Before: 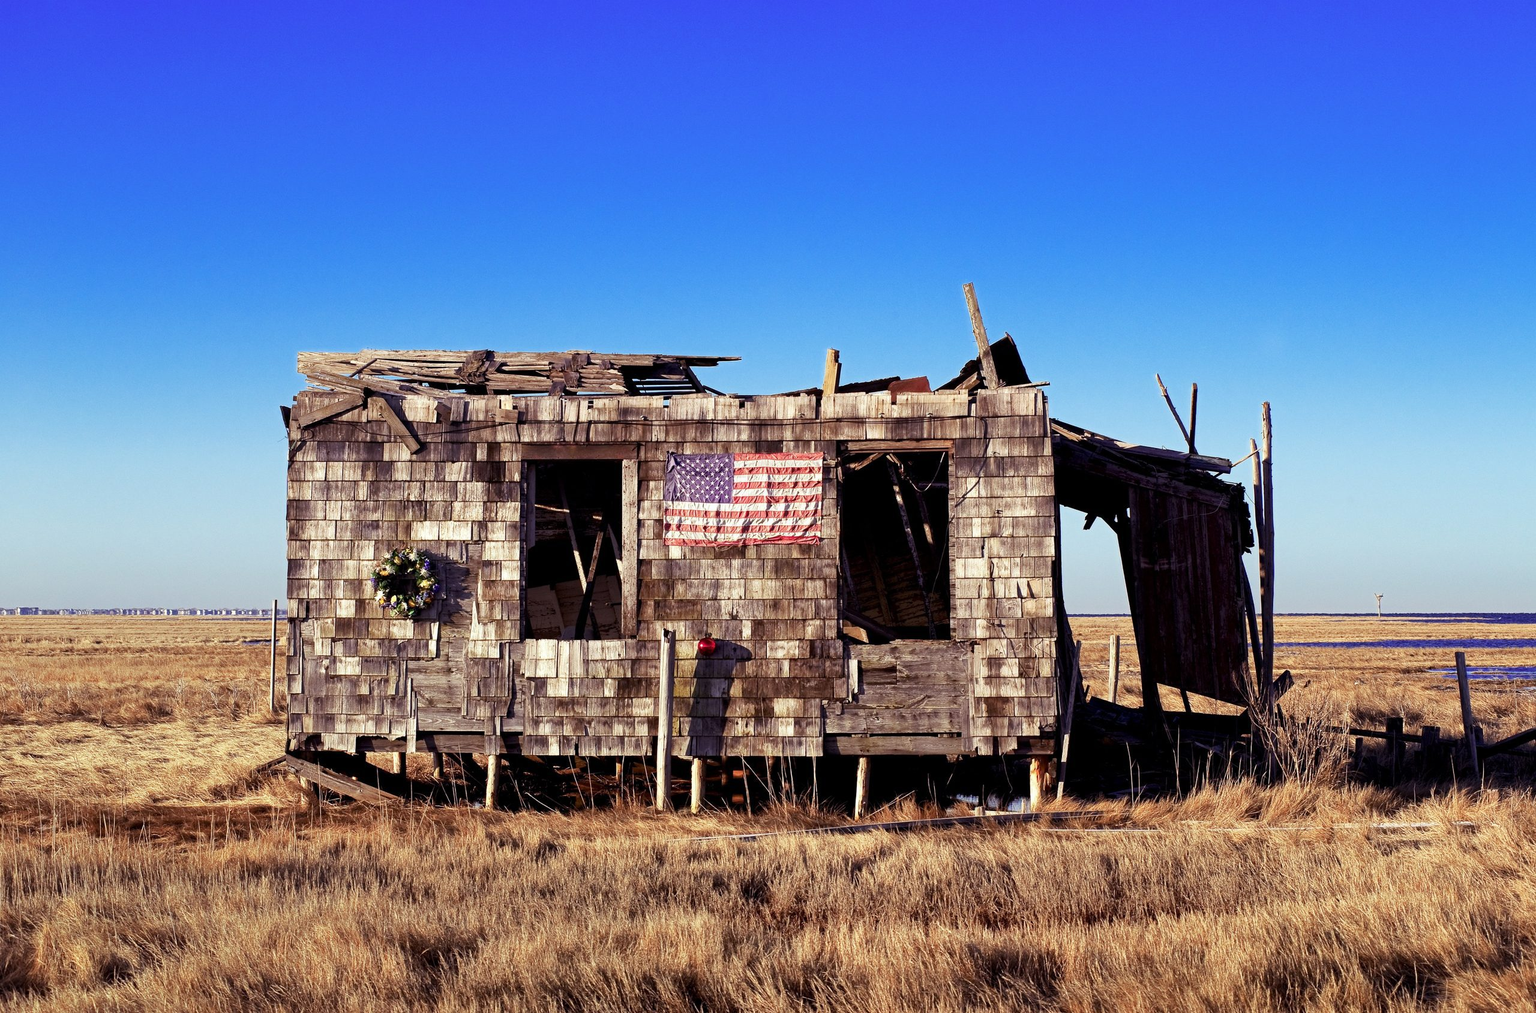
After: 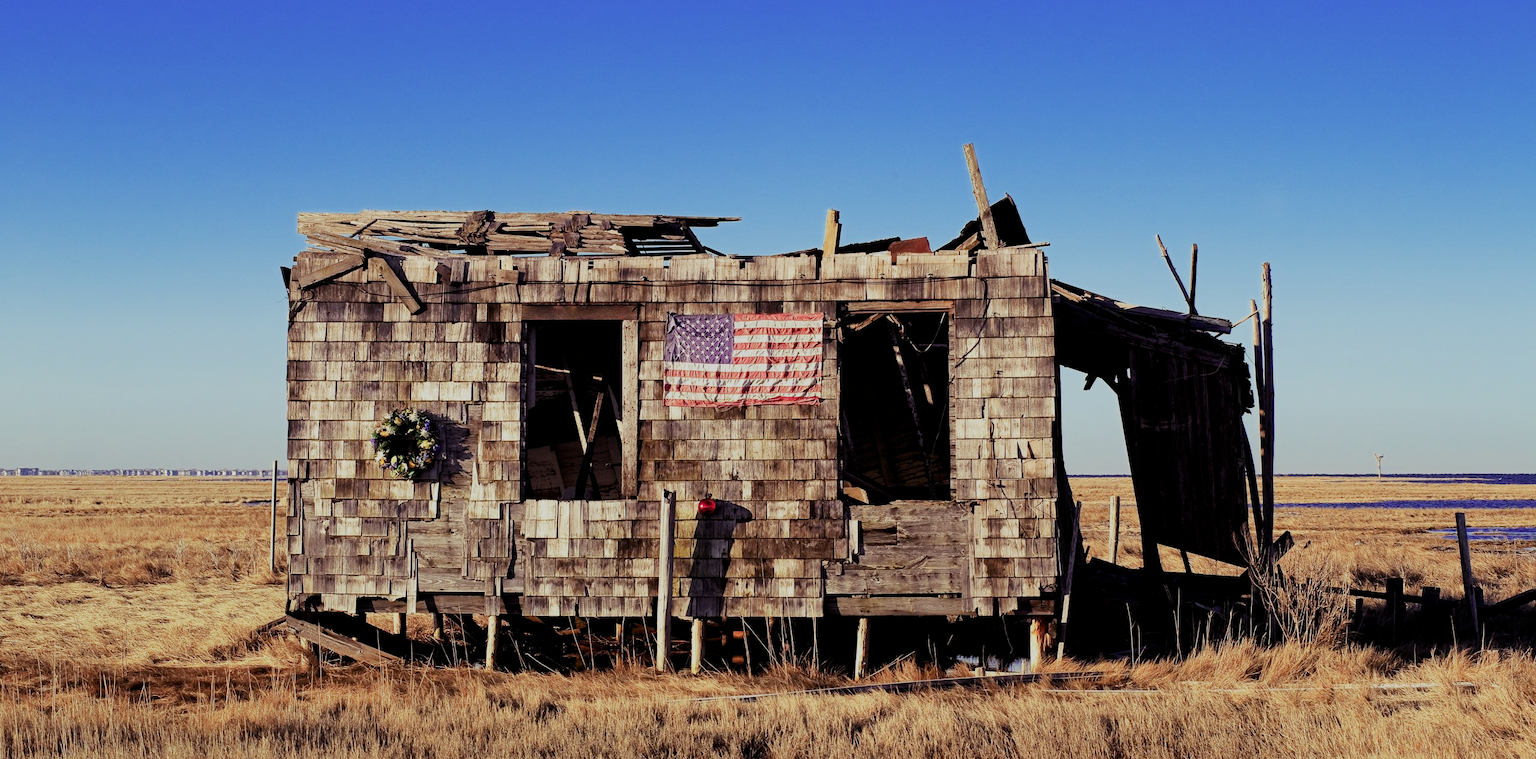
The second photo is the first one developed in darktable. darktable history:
rgb curve: curves: ch2 [(0, 0) (0.567, 0.512) (1, 1)], mode RGB, independent channels
crop: top 13.819%, bottom 11.169%
filmic rgb: black relative exposure -7.65 EV, white relative exposure 4.56 EV, hardness 3.61
